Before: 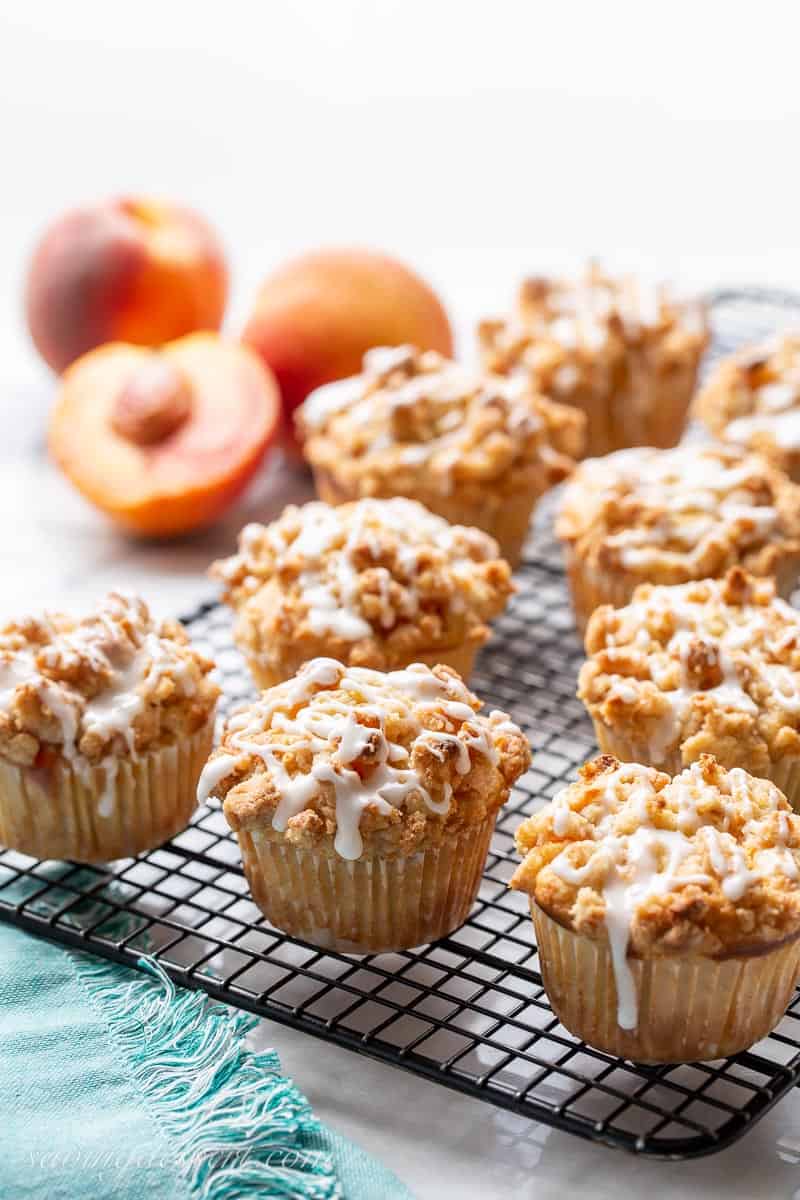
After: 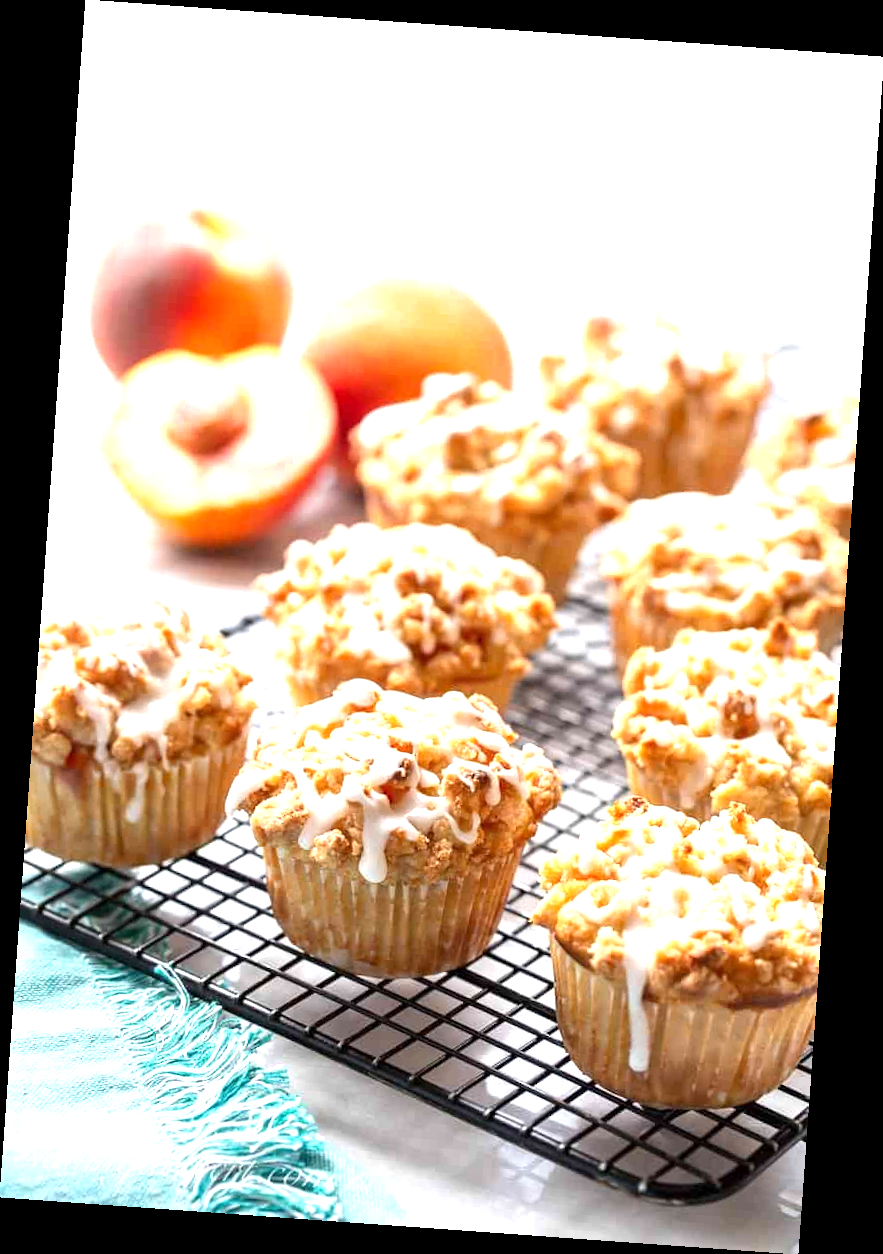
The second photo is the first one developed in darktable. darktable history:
rotate and perspective: rotation 4.1°, automatic cropping off
exposure: exposure 0.935 EV, compensate highlight preservation false
